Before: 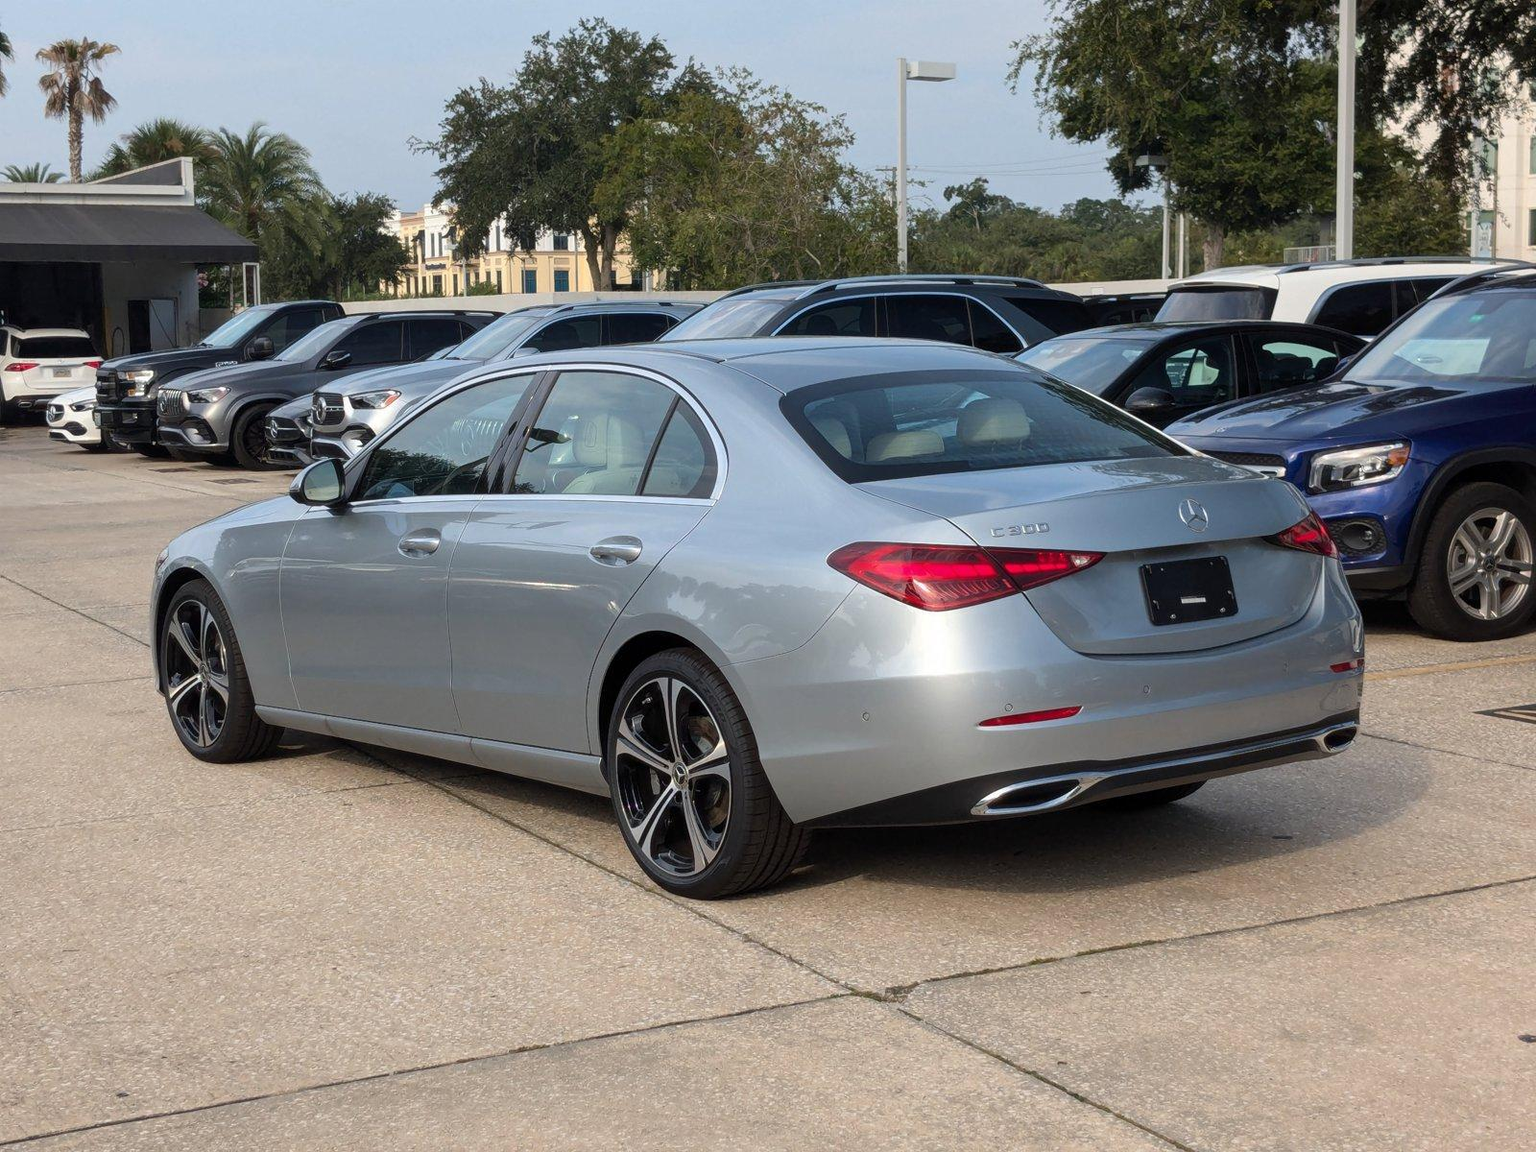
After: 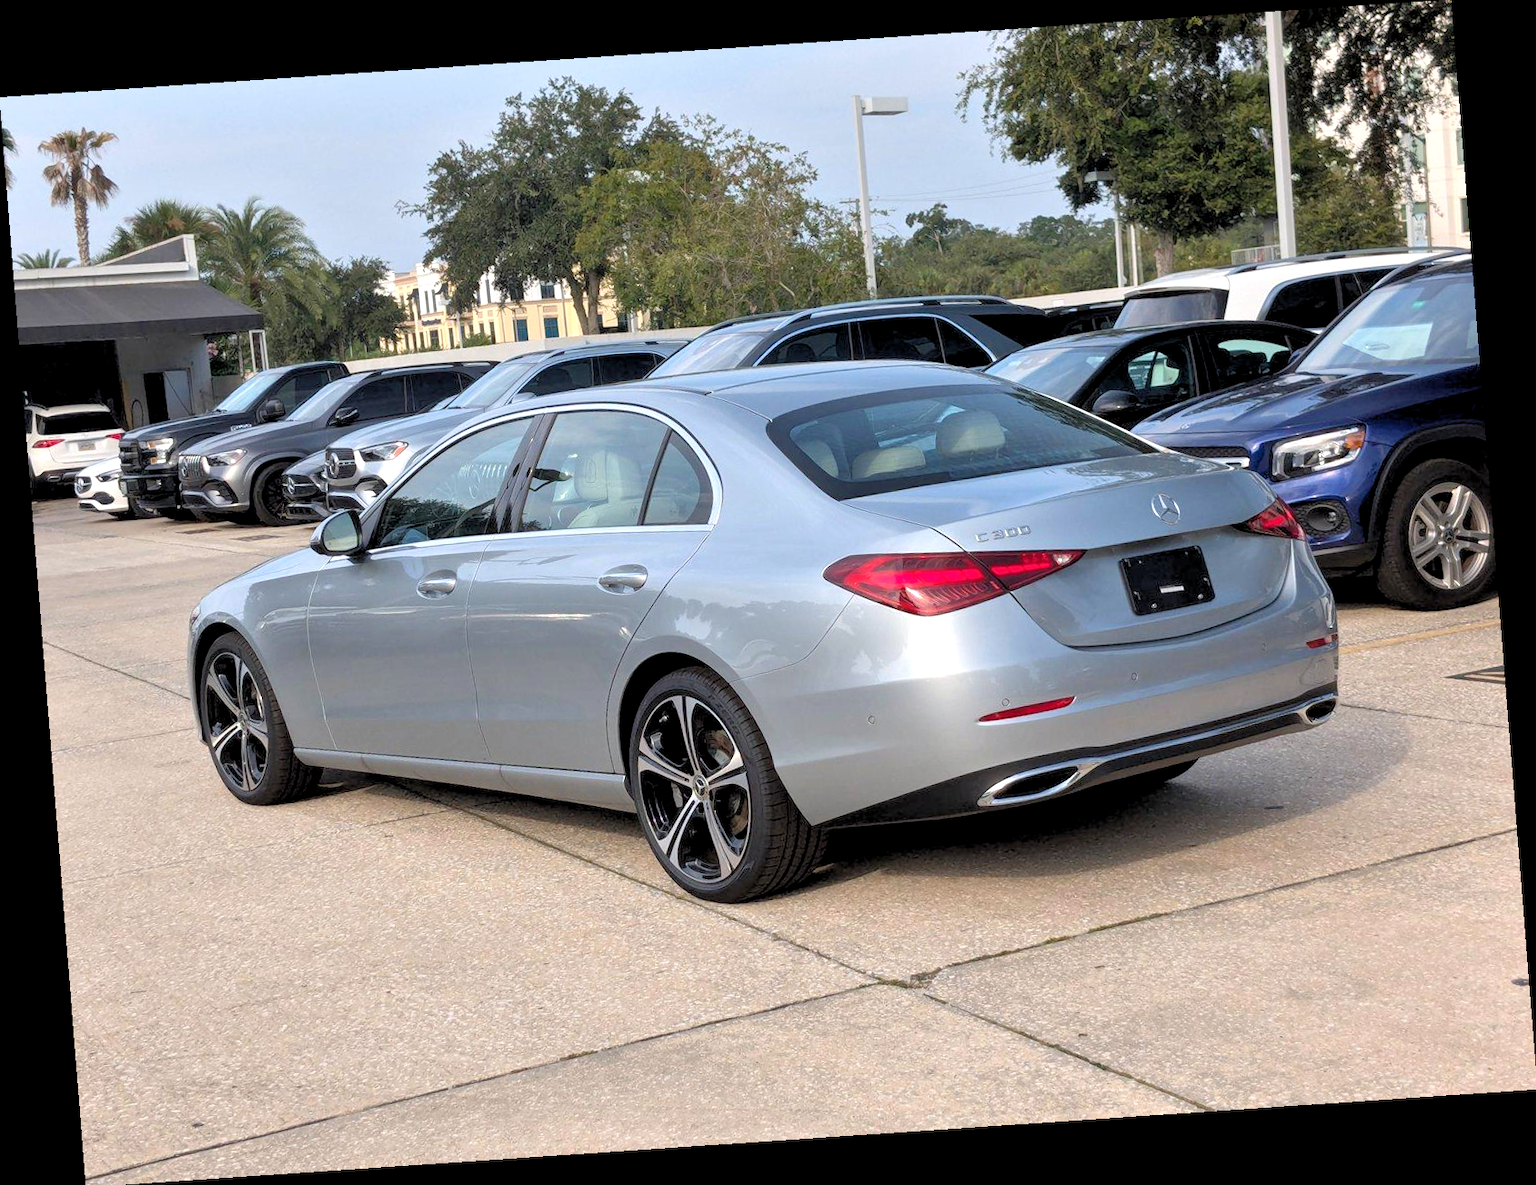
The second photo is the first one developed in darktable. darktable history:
tone equalizer: -8 EV 1 EV, -7 EV 1 EV, -6 EV 1 EV, -5 EV 1 EV, -4 EV 1 EV, -3 EV 0.75 EV, -2 EV 0.5 EV, -1 EV 0.25 EV
rotate and perspective: rotation -4.2°, shear 0.006, automatic cropping off
white balance: red 1.004, blue 1.024
rgb levels: levels [[0.01, 0.419, 0.839], [0, 0.5, 1], [0, 0.5, 1]]
